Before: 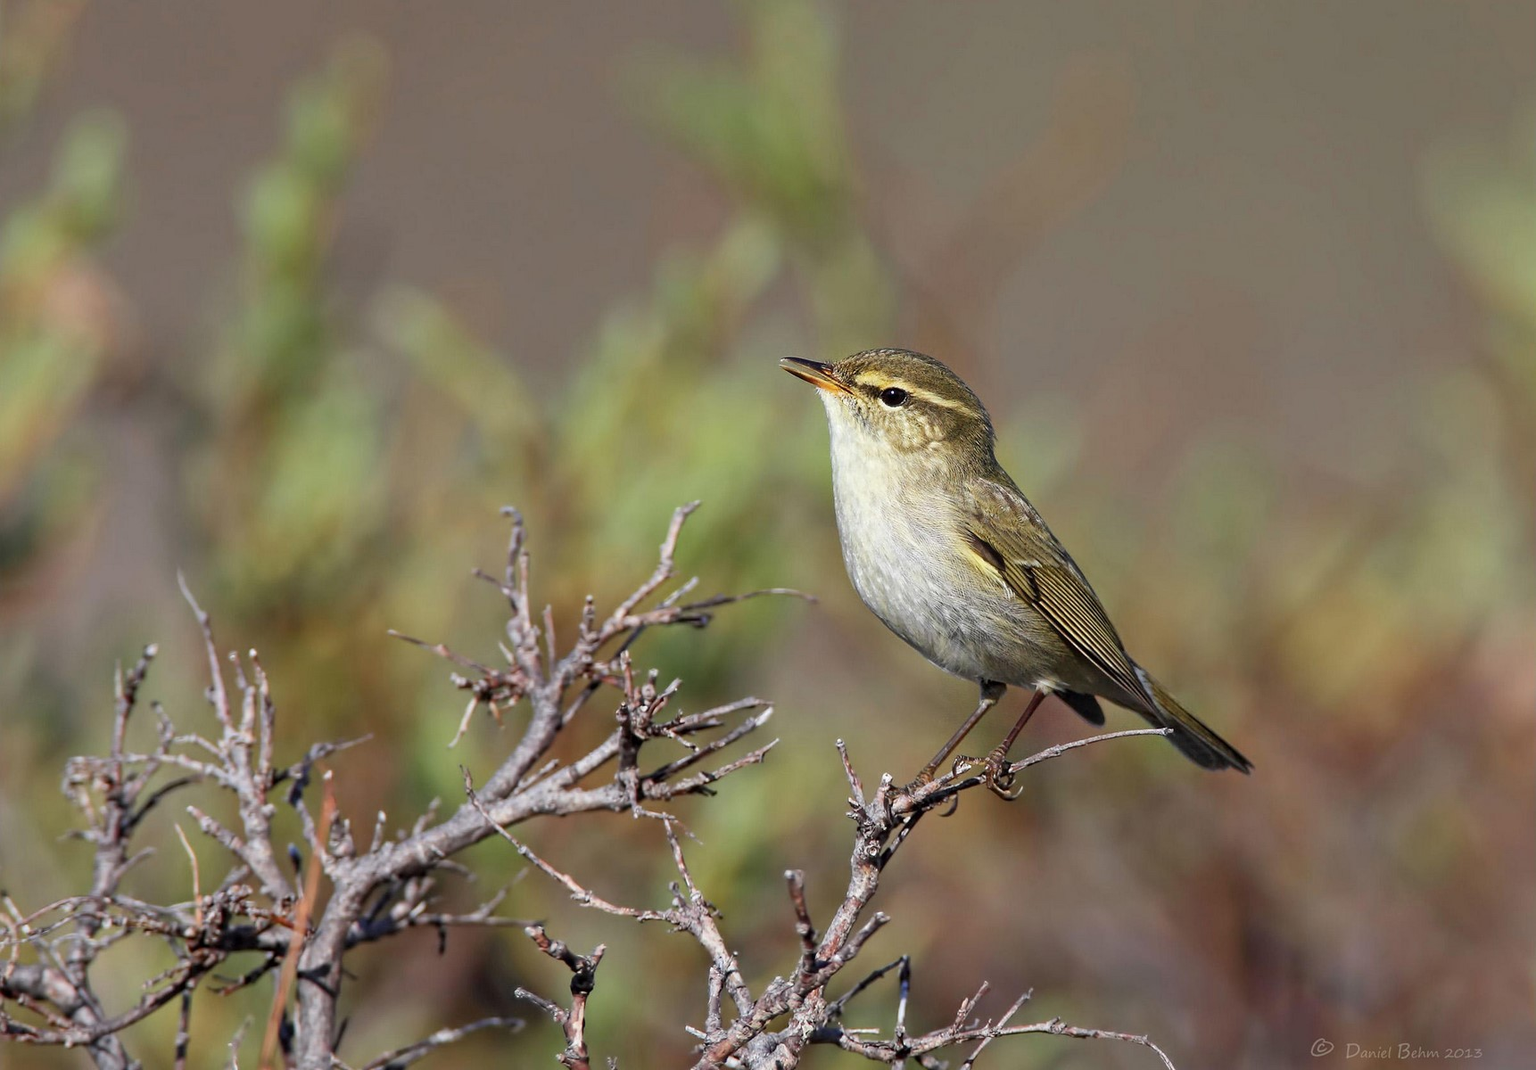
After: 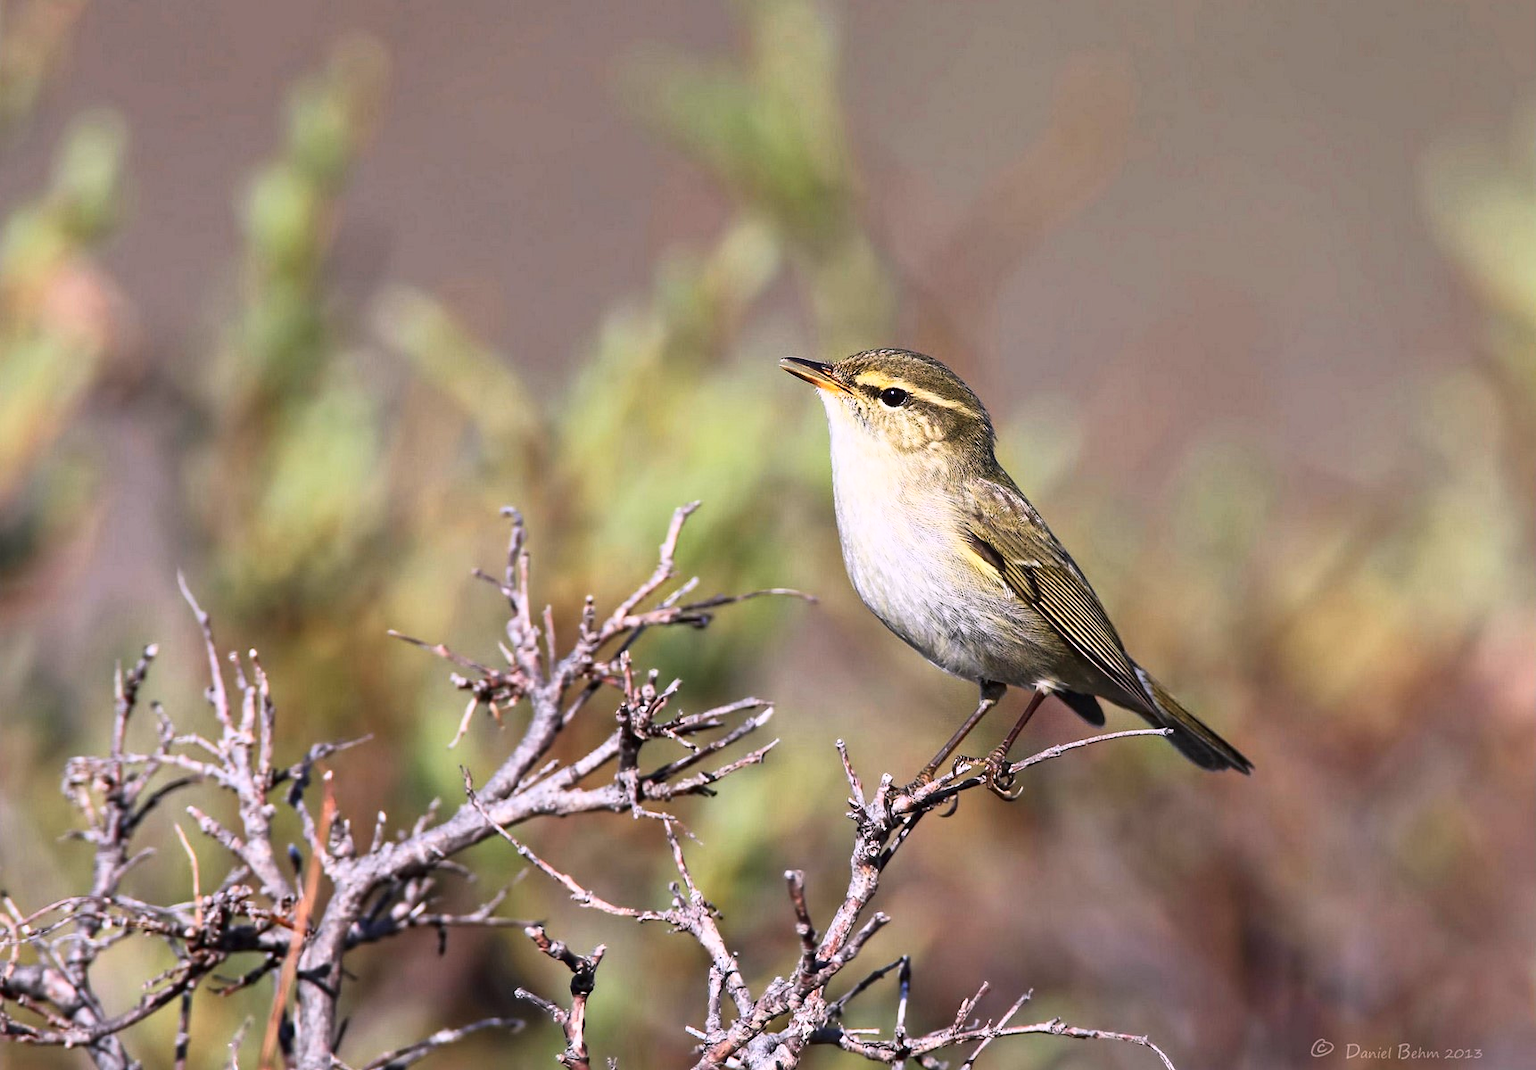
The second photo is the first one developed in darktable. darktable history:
tone curve: curves: ch0 [(0, 0.013) (0.198, 0.175) (0.512, 0.582) (0.625, 0.754) (0.81, 0.934) (1, 1)], color space Lab, linked channels, preserve colors none
white balance: red 1.05, blue 1.072
